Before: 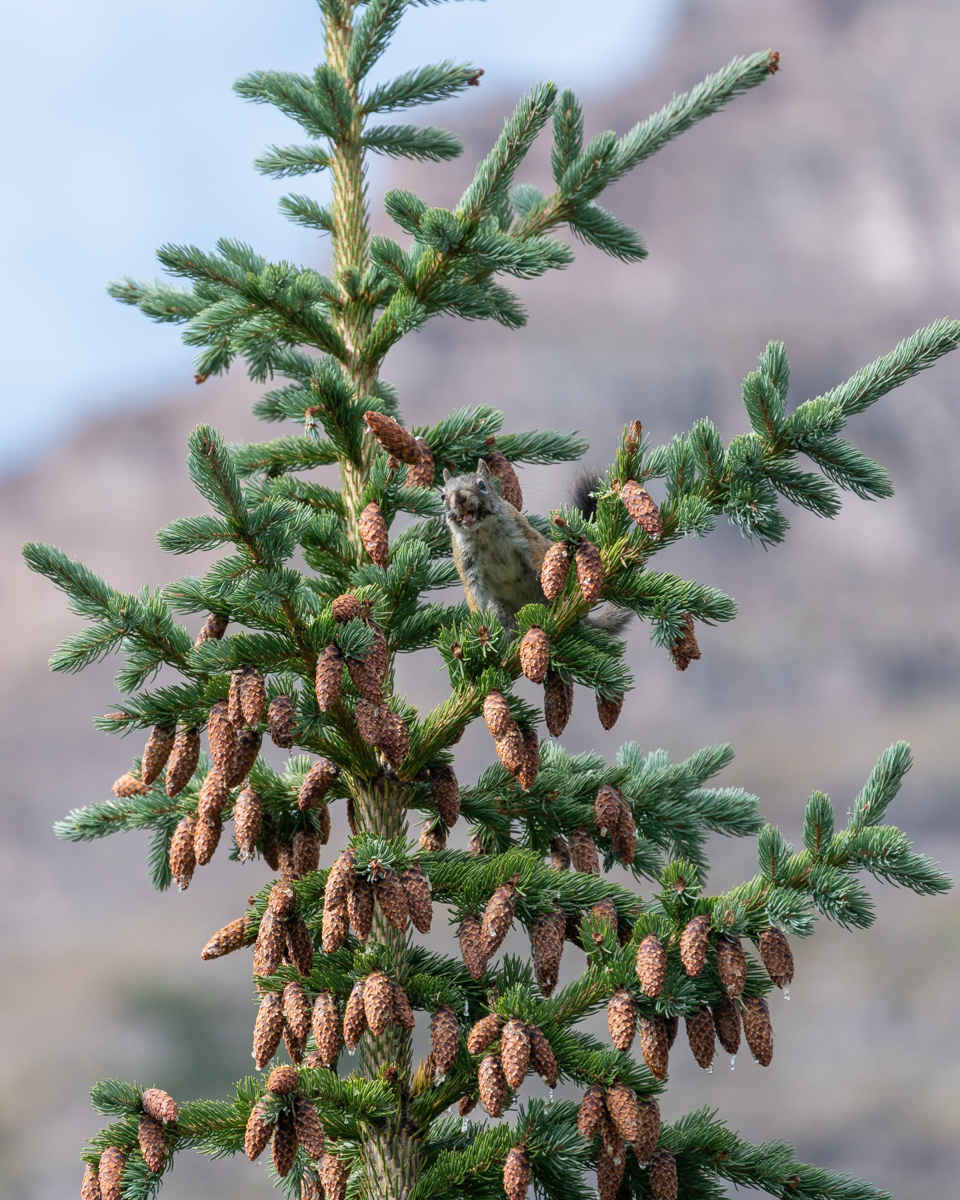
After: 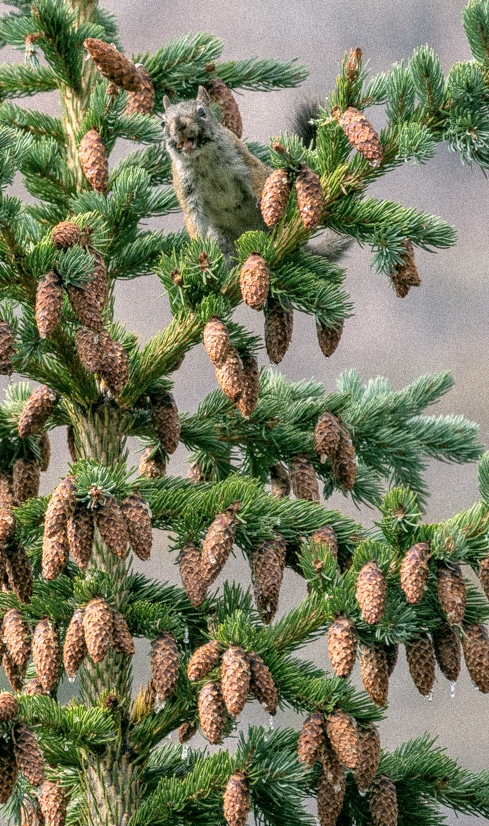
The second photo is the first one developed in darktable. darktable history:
grain: strength 35%, mid-tones bias 0%
color correction: highlights a* 4.02, highlights b* 4.98, shadows a* -7.55, shadows b* 4.98
crop and rotate: left 29.237%, top 31.152%, right 19.807%
contrast brightness saturation: brightness 0.15
local contrast: detail 130%
tone equalizer: on, module defaults
